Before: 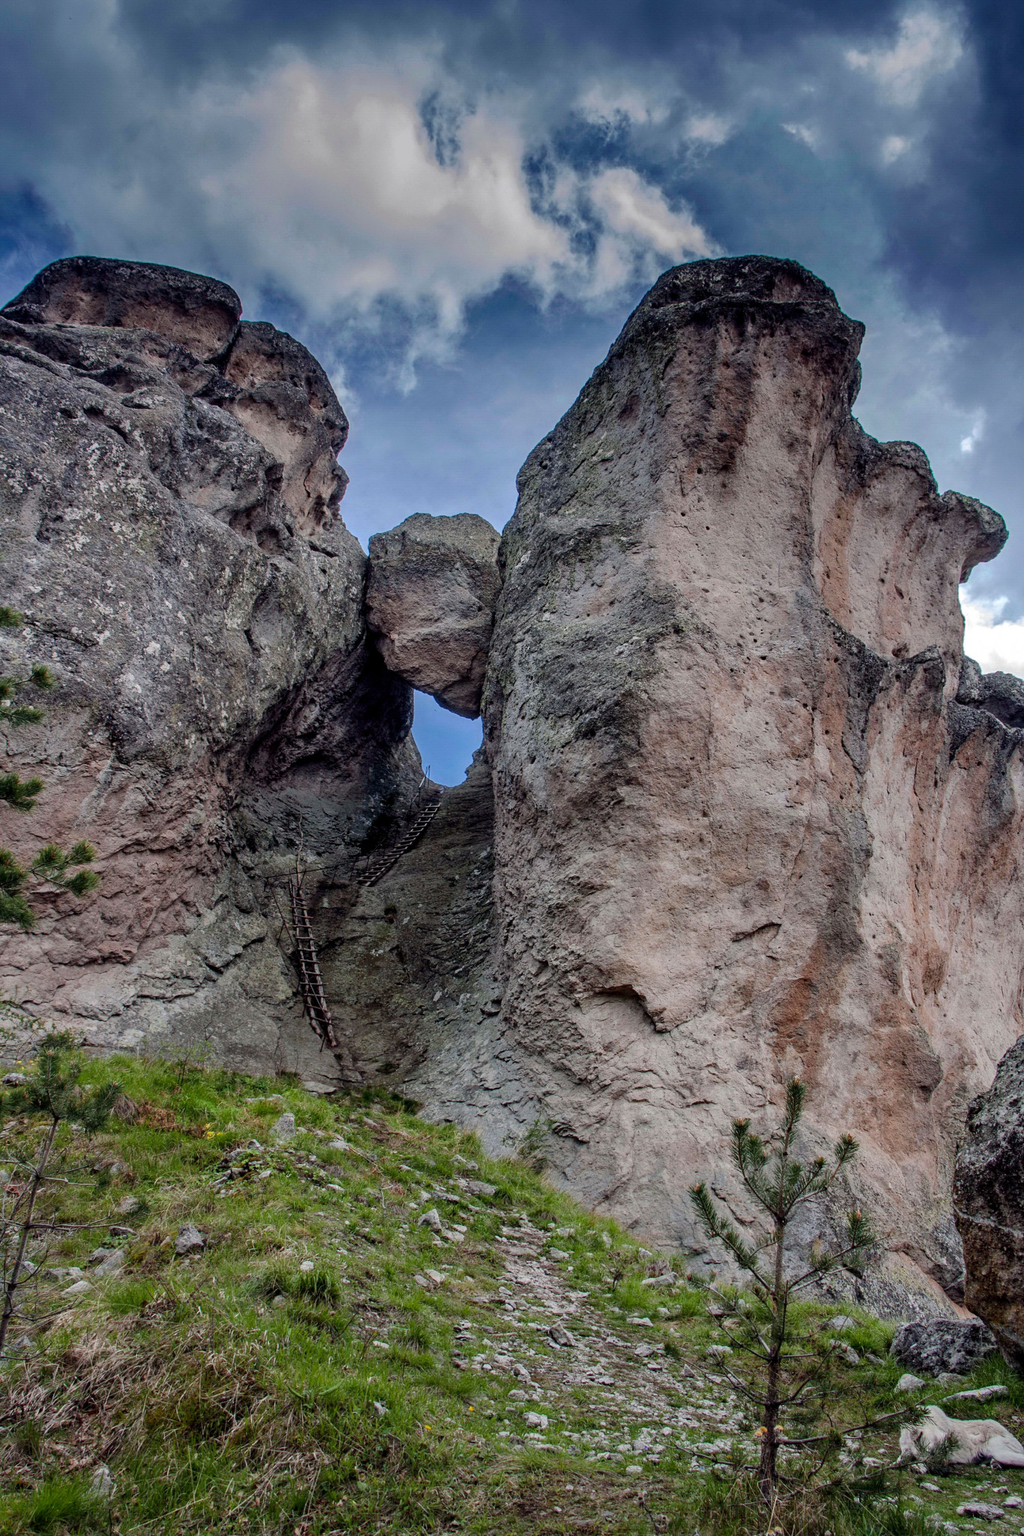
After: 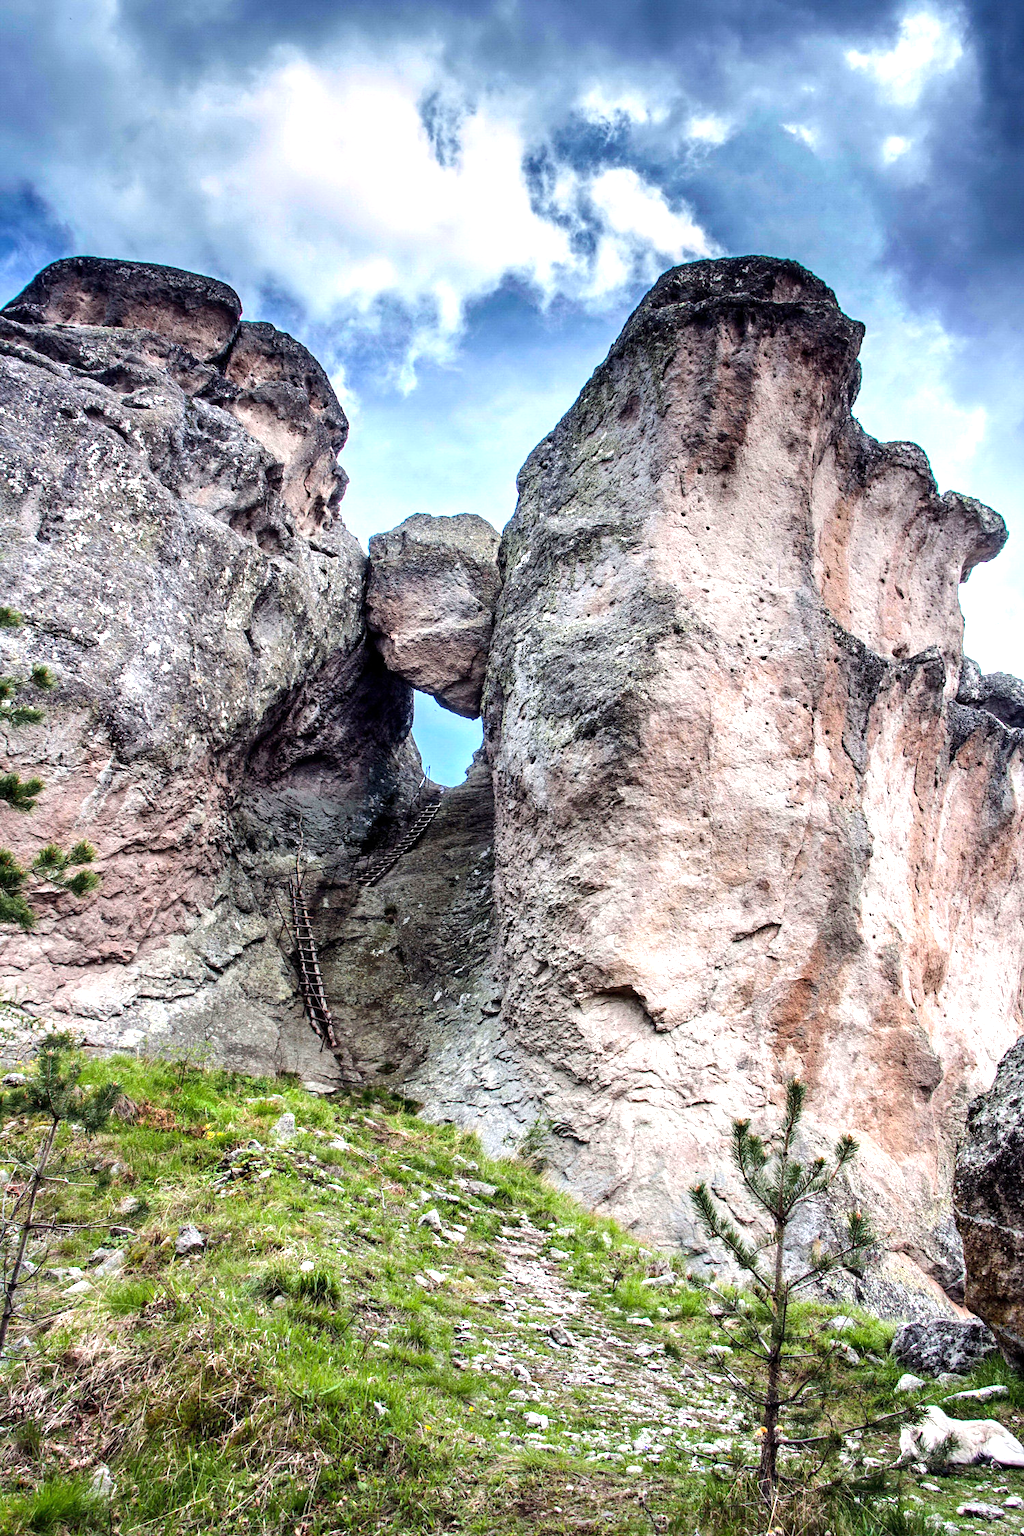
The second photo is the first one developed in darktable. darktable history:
exposure: exposure 1.2 EV, compensate highlight preservation false
tone equalizer: -8 EV -0.417 EV, -7 EV -0.389 EV, -6 EV -0.333 EV, -5 EV -0.222 EV, -3 EV 0.222 EV, -2 EV 0.333 EV, -1 EV 0.389 EV, +0 EV 0.417 EV, edges refinement/feathering 500, mask exposure compensation -1.57 EV, preserve details no
